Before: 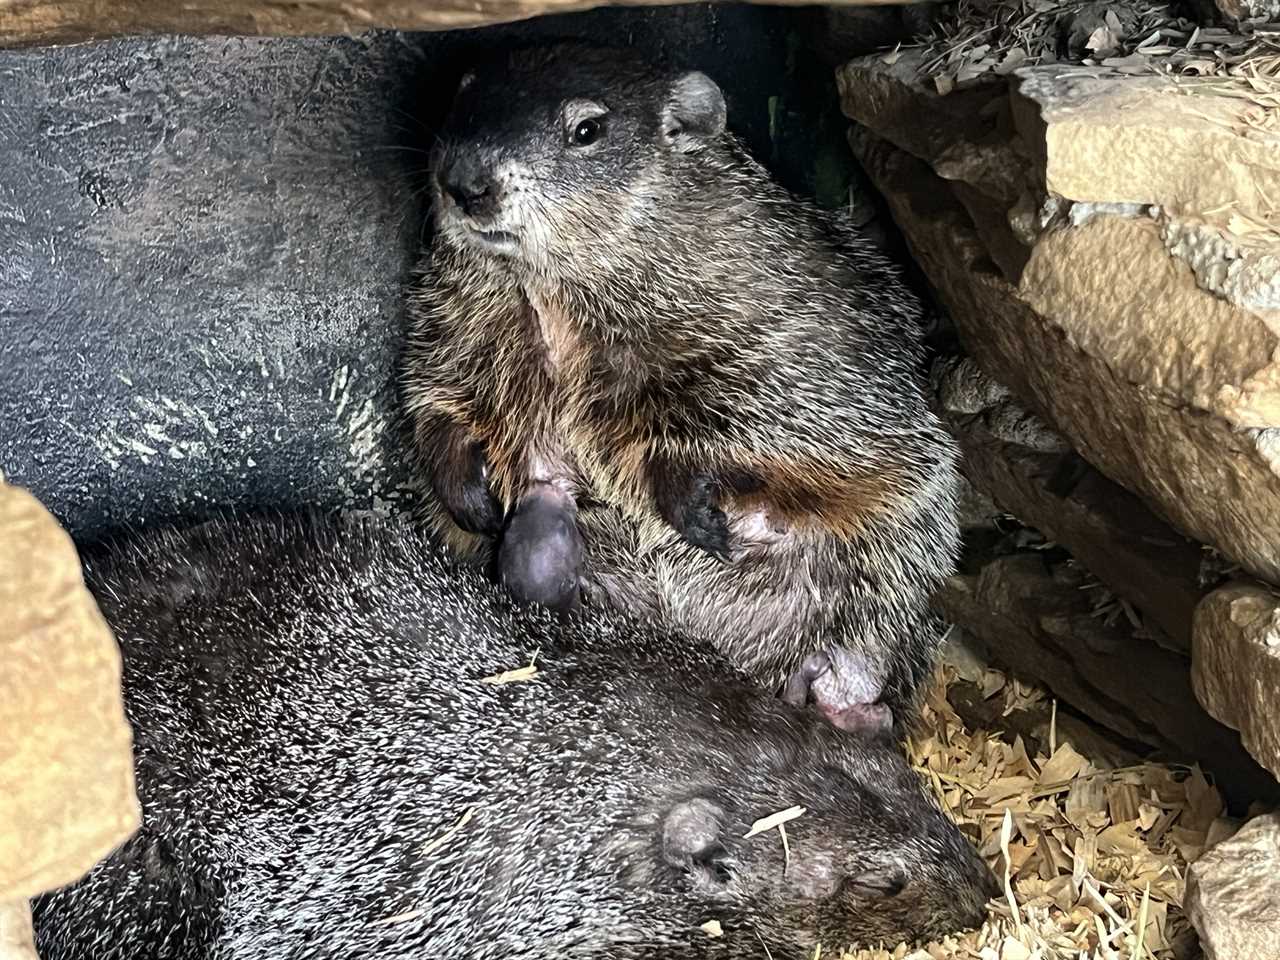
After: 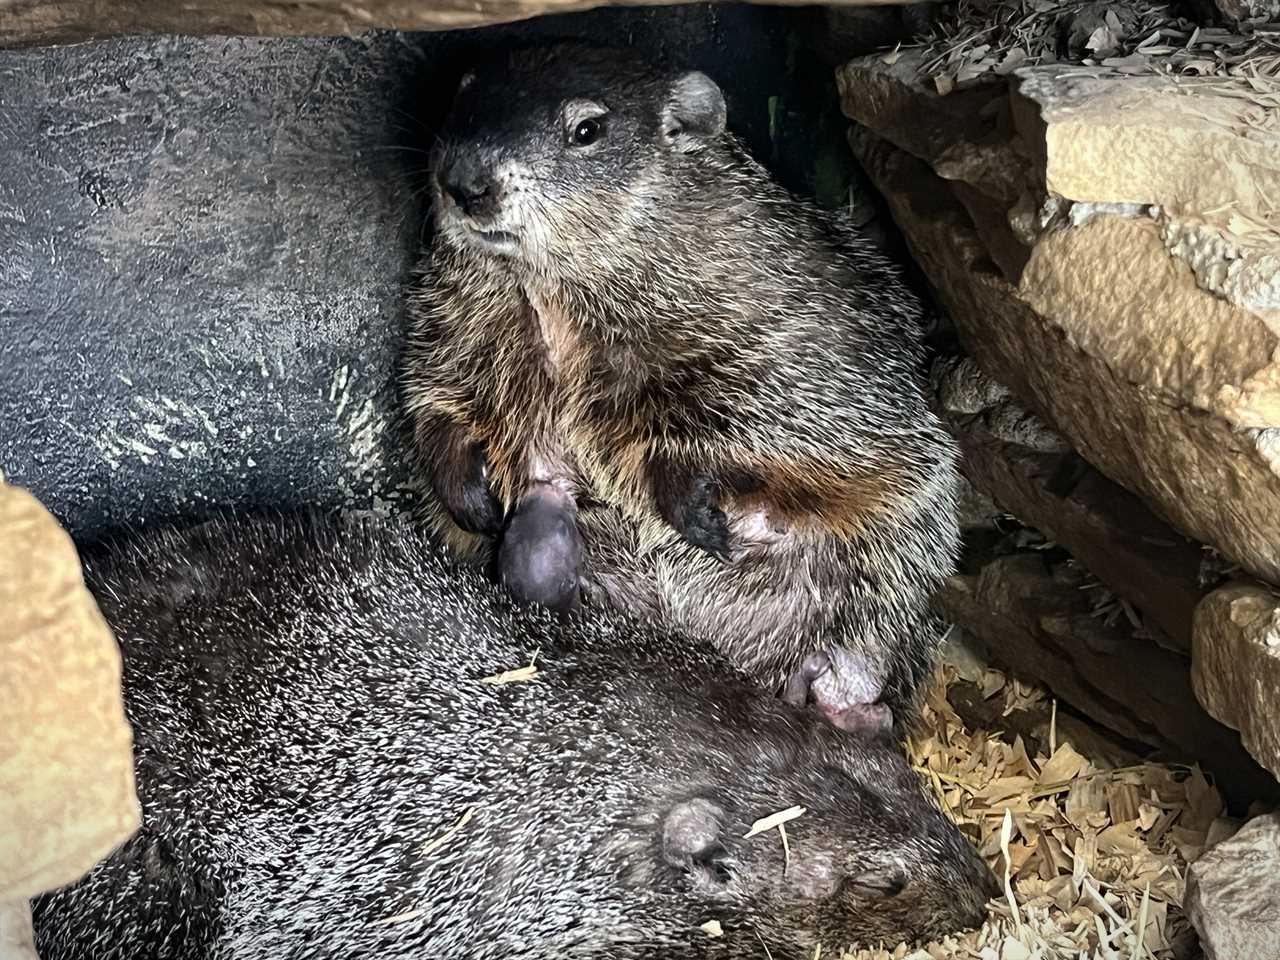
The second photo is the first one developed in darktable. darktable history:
vignetting: fall-off start 100.65%, width/height ratio 1.321
